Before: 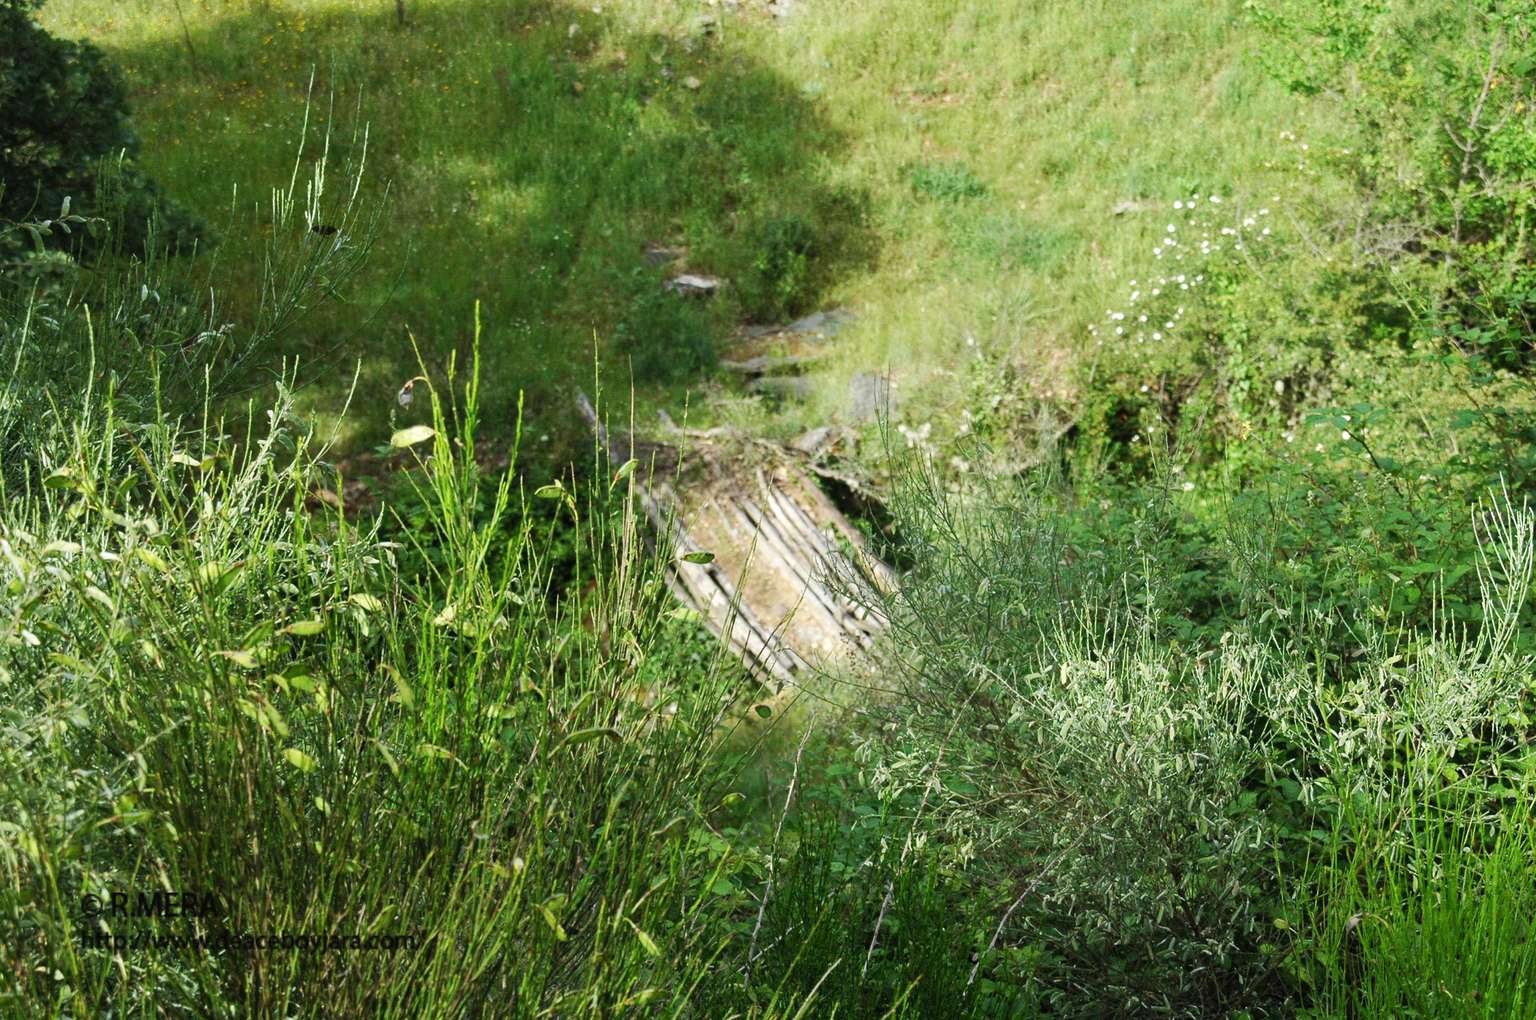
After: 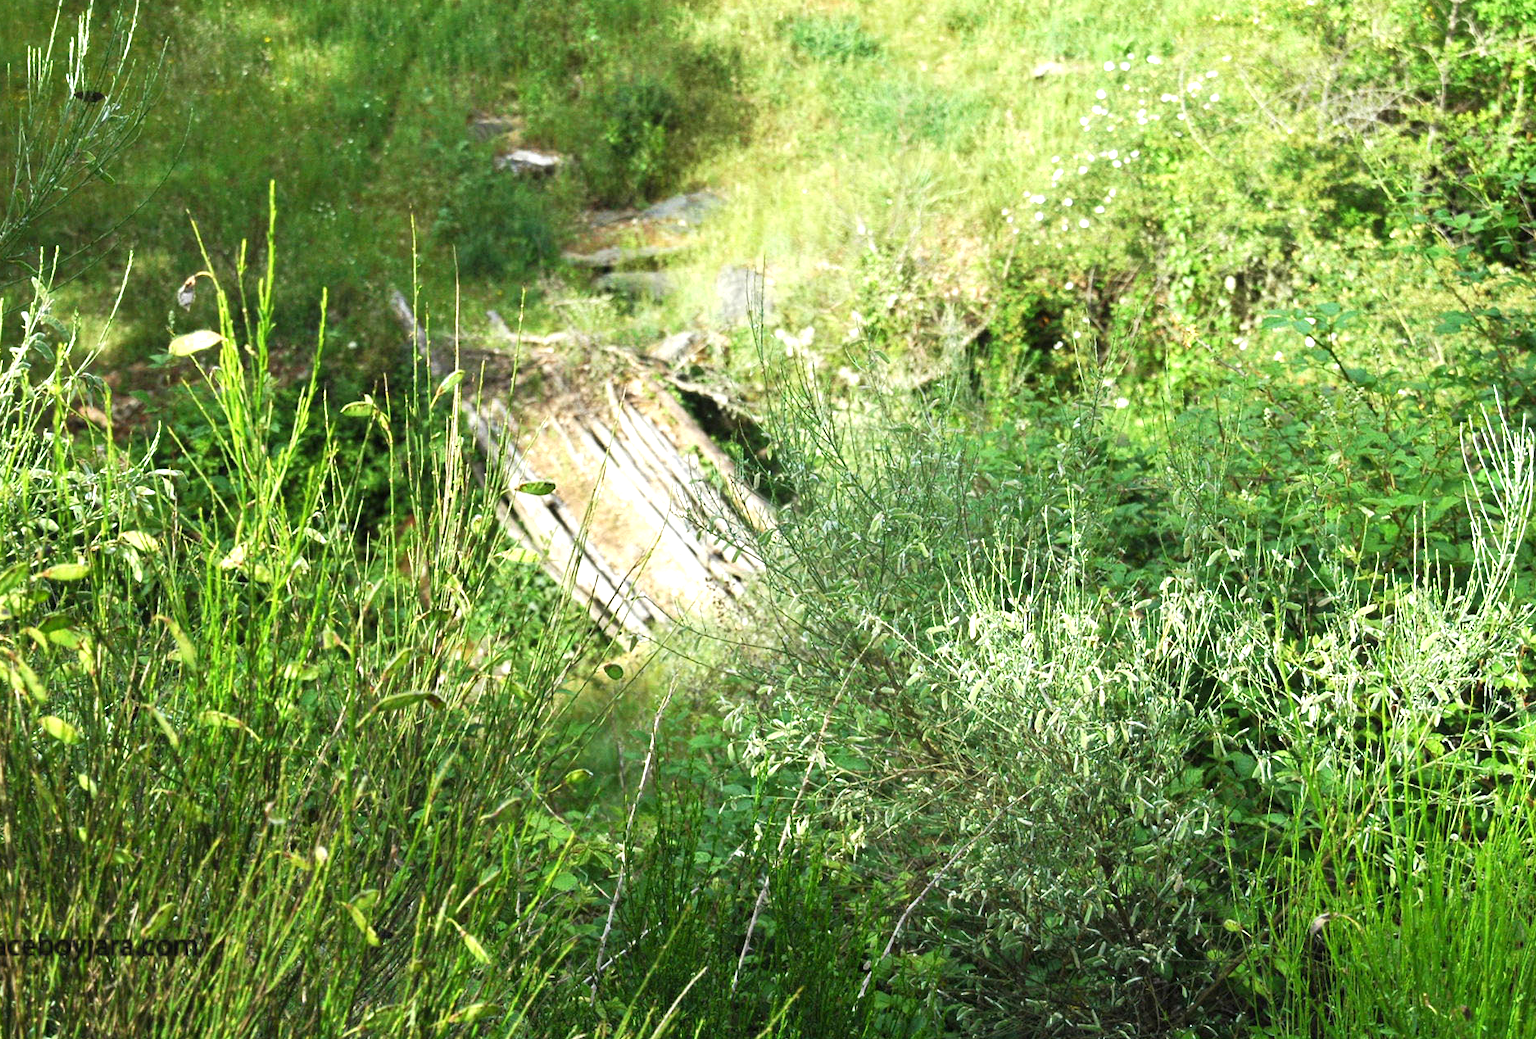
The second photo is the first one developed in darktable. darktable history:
exposure: exposure 0.767 EV, compensate highlight preservation false
crop: left 16.268%, top 14.69%
